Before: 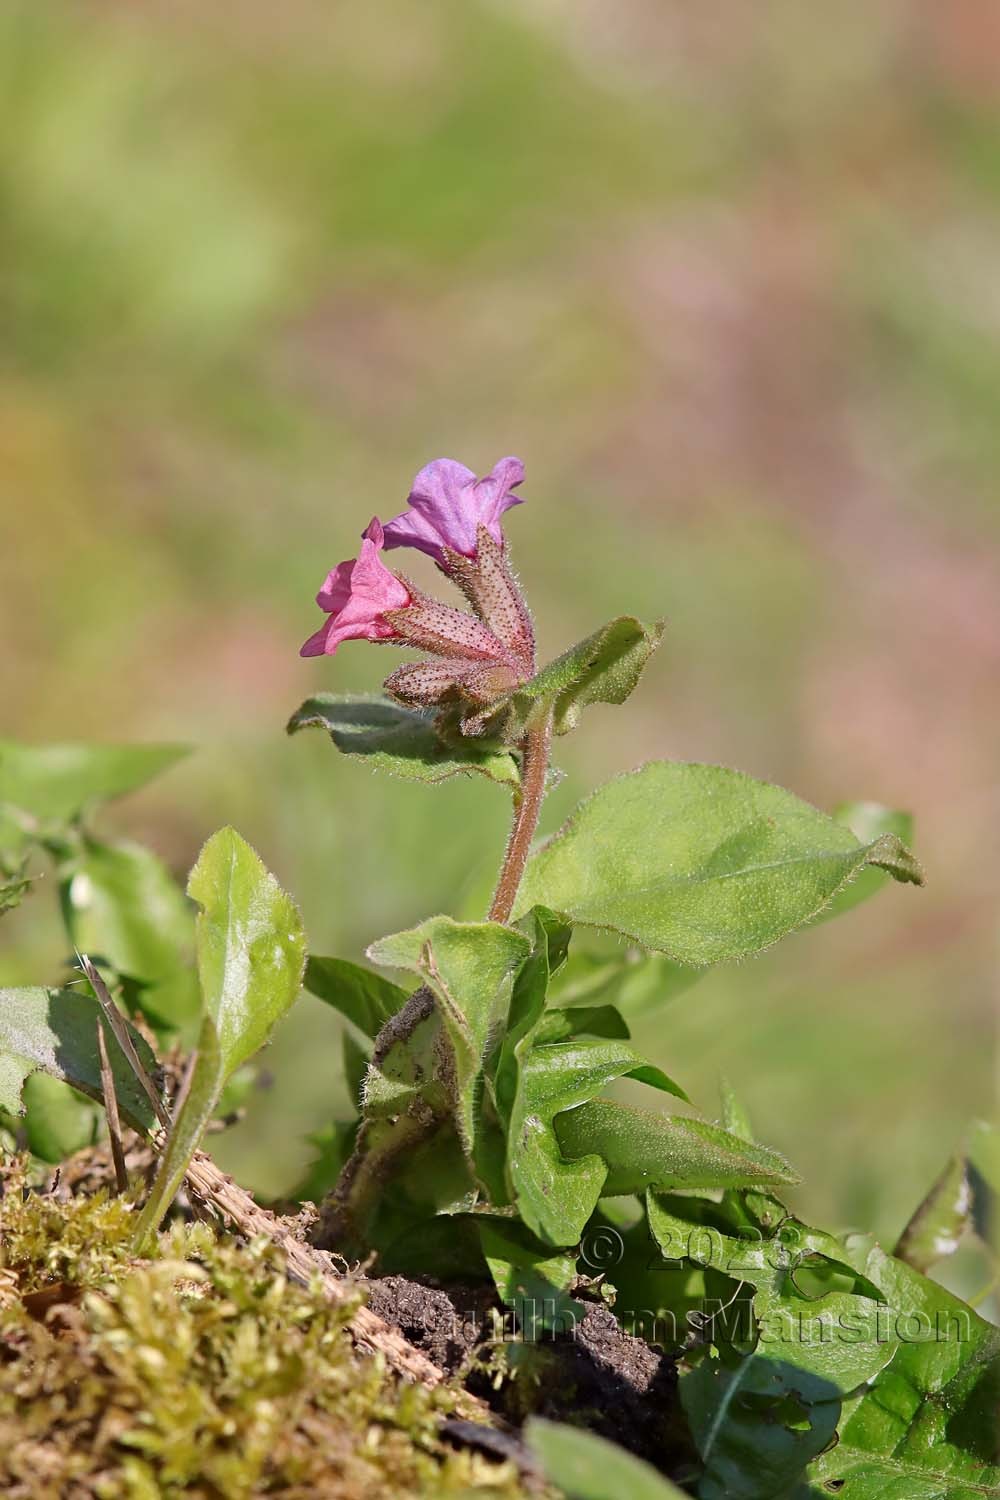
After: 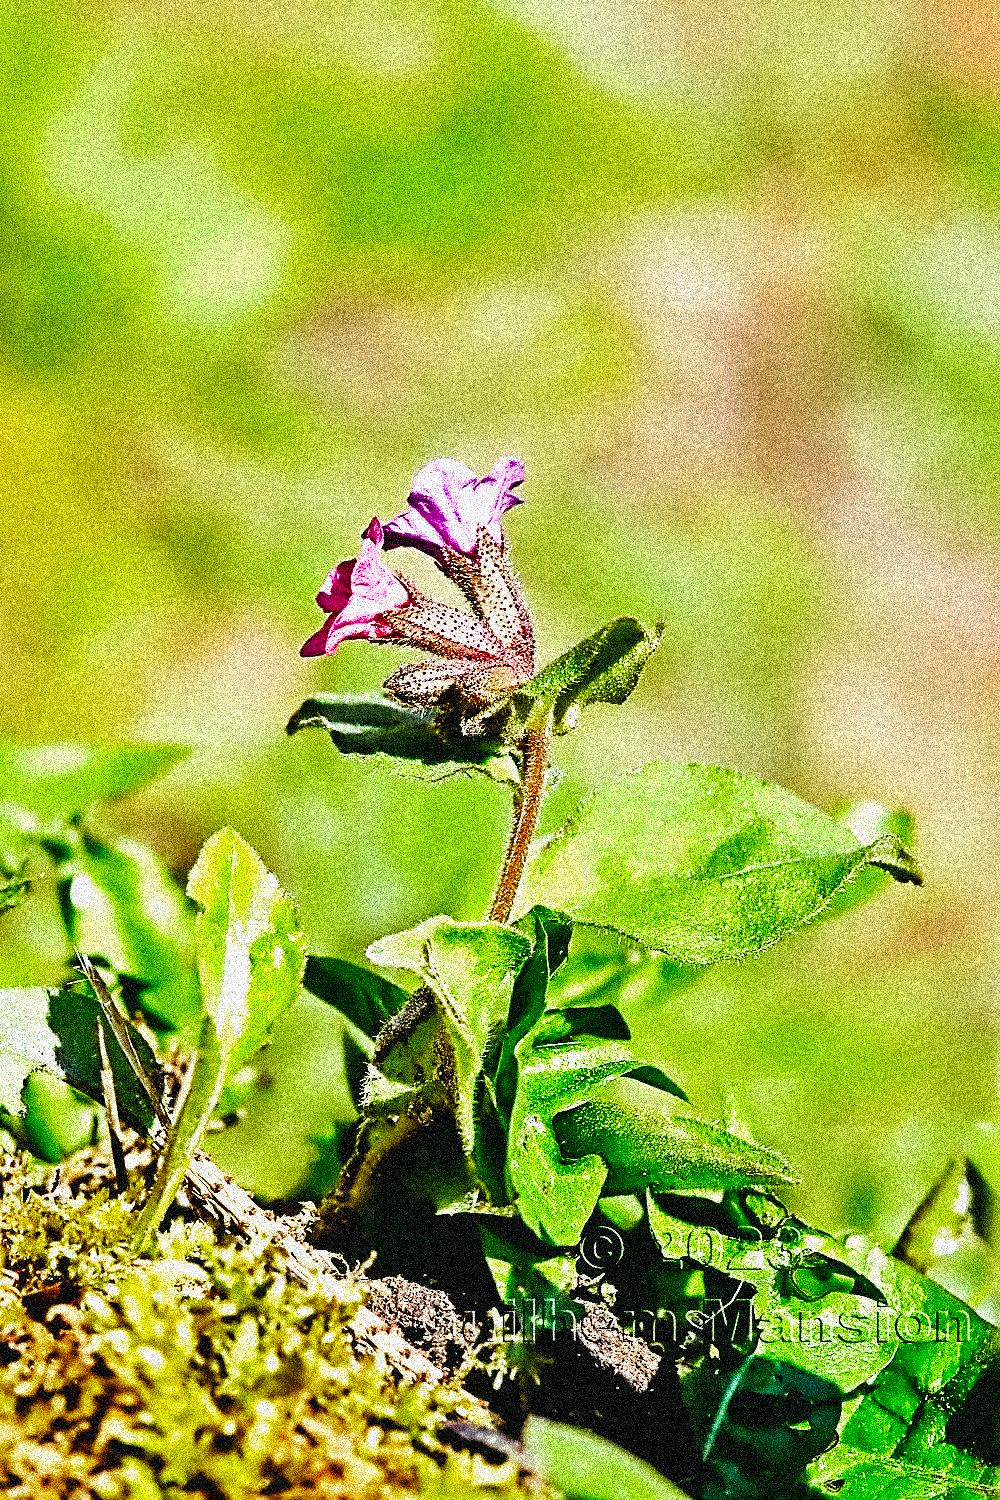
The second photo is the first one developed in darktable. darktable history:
vibrance: vibrance 100%
shadows and highlights: shadows 4.1, highlights -17.6, soften with gaussian
local contrast: mode bilateral grid, contrast 44, coarseness 69, detail 214%, midtone range 0.2 | blend: blend mode normal, opacity 28%; mask: uniform (no mask)
sharpen: on, module defaults
tone curve: curves: ch0 [(0, 0) (0.004, 0.001) (0.133, 0.112) (0.325, 0.362) (0.832, 0.893) (1, 1)], color space Lab, linked channels, preserve colors none
color correction: highlights a* -7.33, highlights b* 1.26, shadows a* -3.55, saturation 1.4 | blend: blend mode normal, opacity 55%; mask: uniform (no mask)
base curve: curves: ch0 [(0, 0) (0.036, 0.025) (0.121, 0.166) (0.206, 0.329) (0.605, 0.79) (1, 1)], preserve colors none
grain: coarseness 3.75 ISO, strength 100%, mid-tones bias 0% | blend: blend mode normal, opacity 17%; mask: uniform (no mask)
velvia: strength 30%
contrast equalizer: octaves 7, y [[0.5, 0.542, 0.583, 0.625, 0.667, 0.708], [0.5 ×6], [0.5 ×6], [0, 0.033, 0.067, 0.1, 0.133, 0.167], [0, 0.05, 0.1, 0.15, 0.2, 0.25]]
contrast brightness saturation: contrast 0.11, saturation -0.17
